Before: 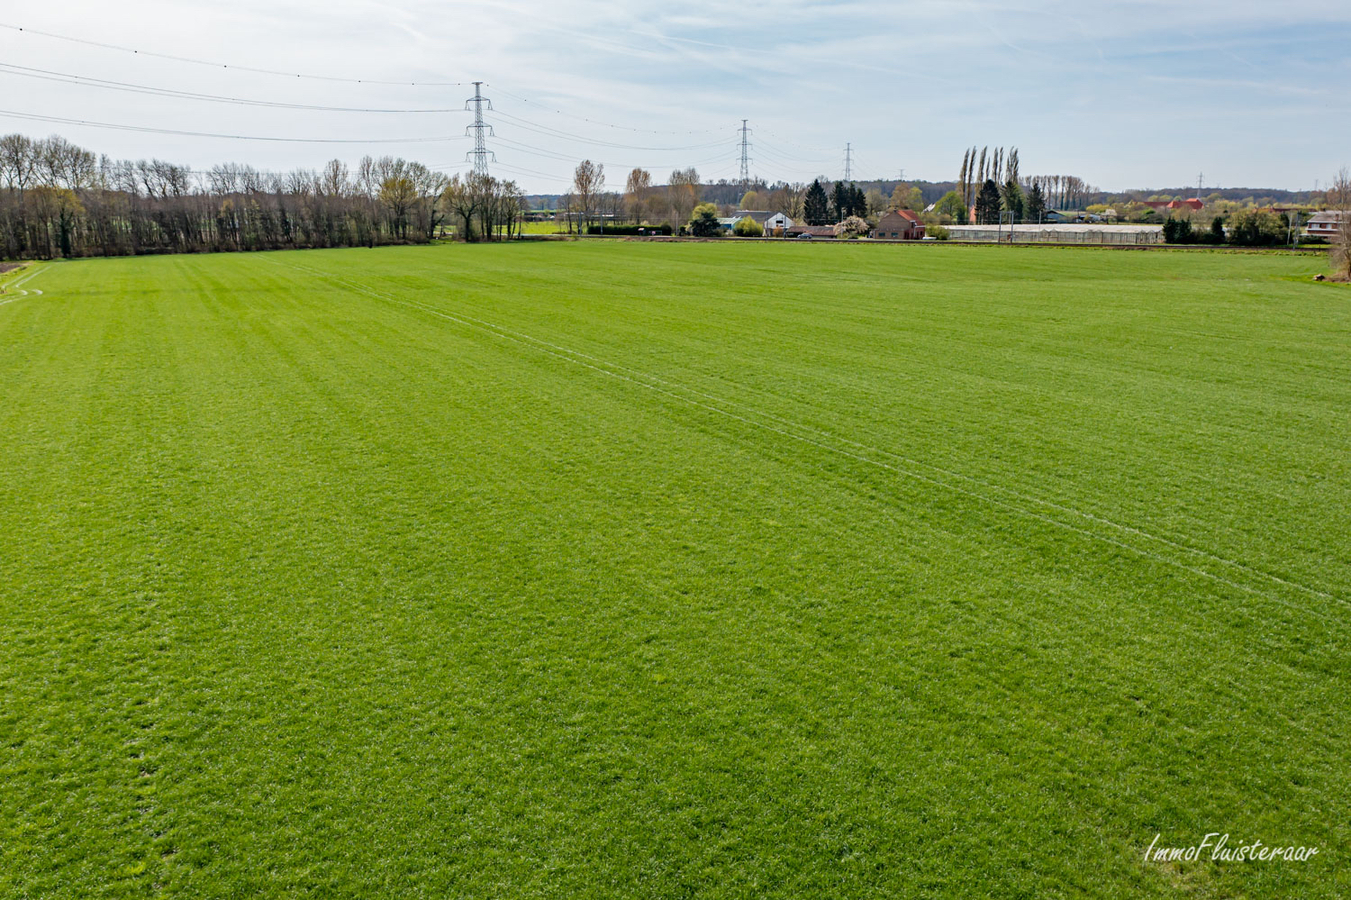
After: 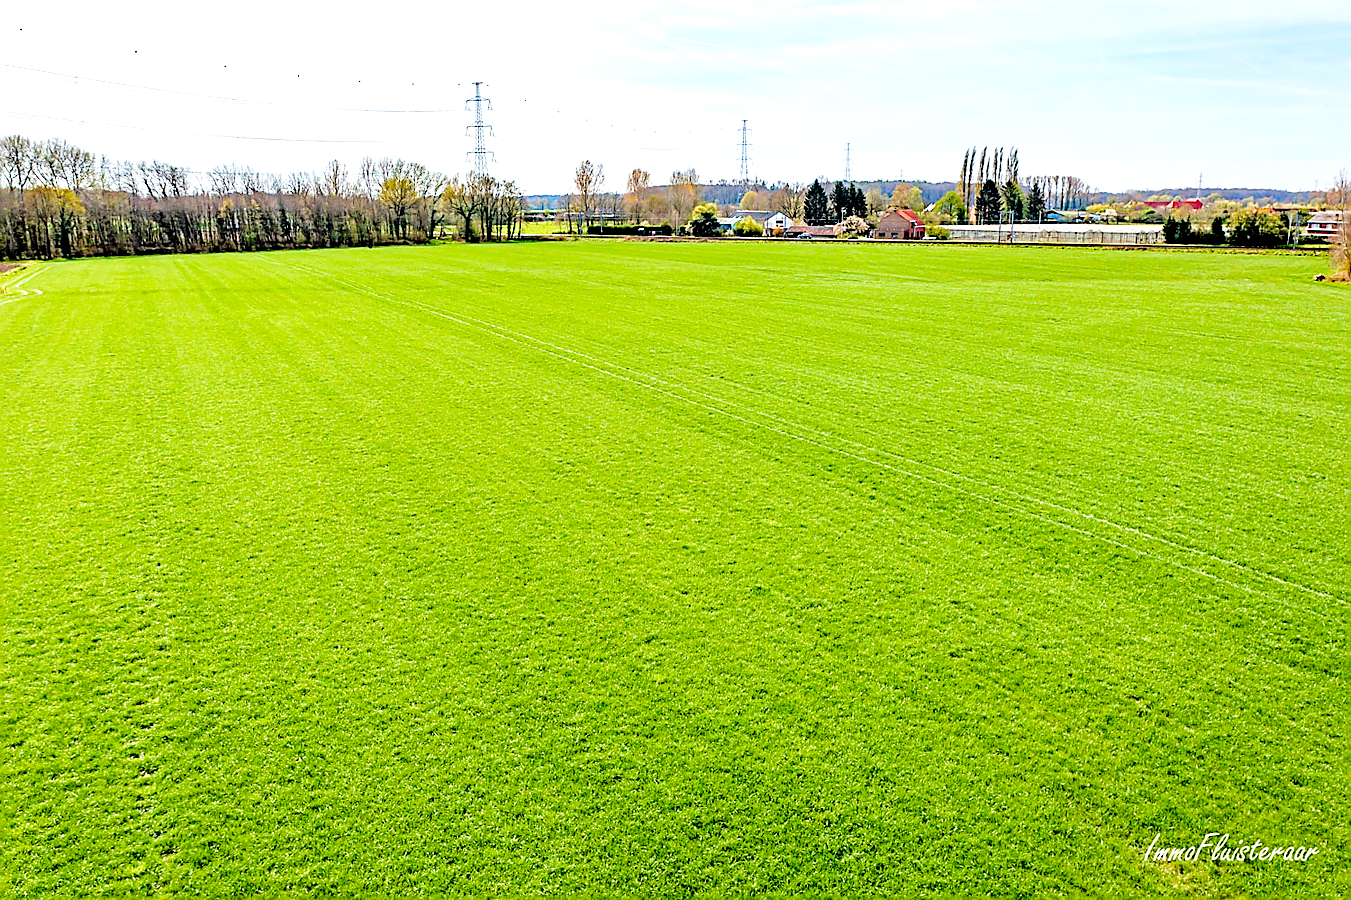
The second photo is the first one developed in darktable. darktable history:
color balance rgb: perceptual saturation grading › highlights -29.58%, perceptual saturation grading › mid-tones 29.47%, perceptual saturation grading › shadows 59.73%, perceptual brilliance grading › global brilliance -17.79%, perceptual brilliance grading › highlights 28.73%, global vibrance 15.44%
rgb levels: preserve colors max RGB
filmic rgb: black relative exposure -5.83 EV, white relative exposure 3.4 EV, hardness 3.68
sharpen: radius 1.4, amount 1.25, threshold 0.7
levels: levels [0.008, 0.318, 0.836]
